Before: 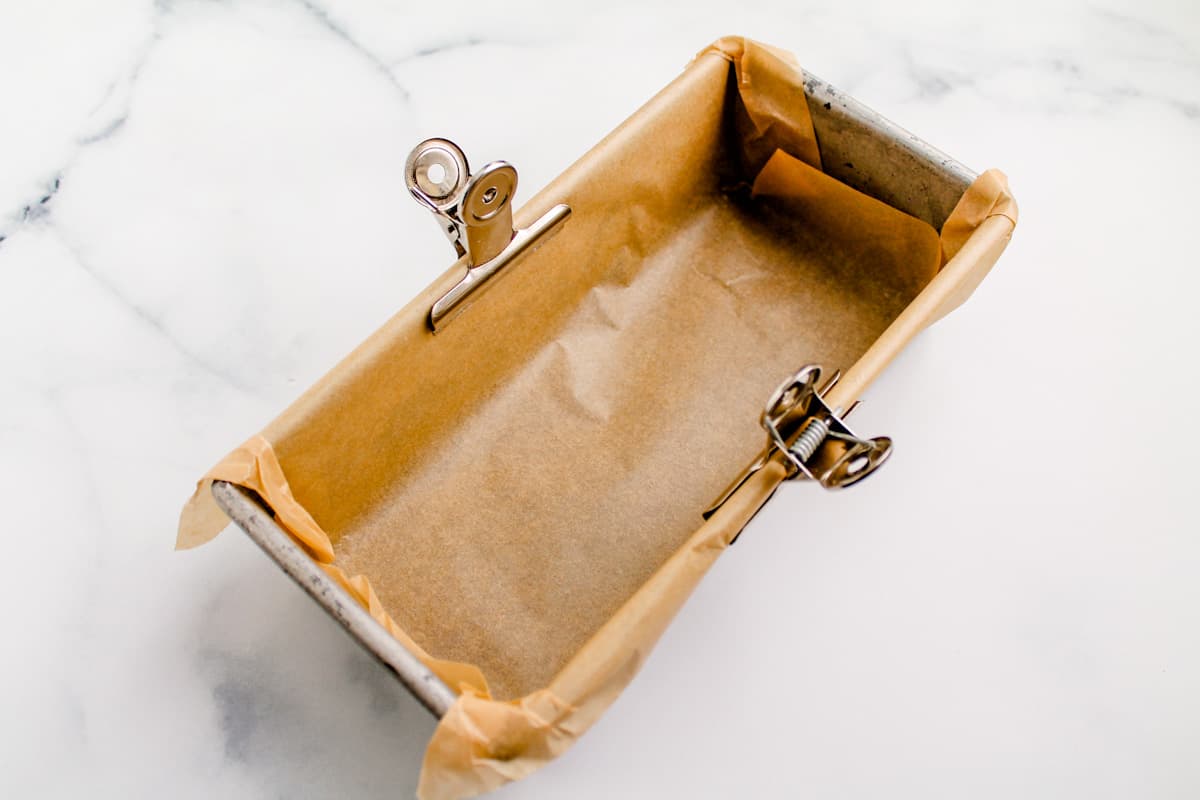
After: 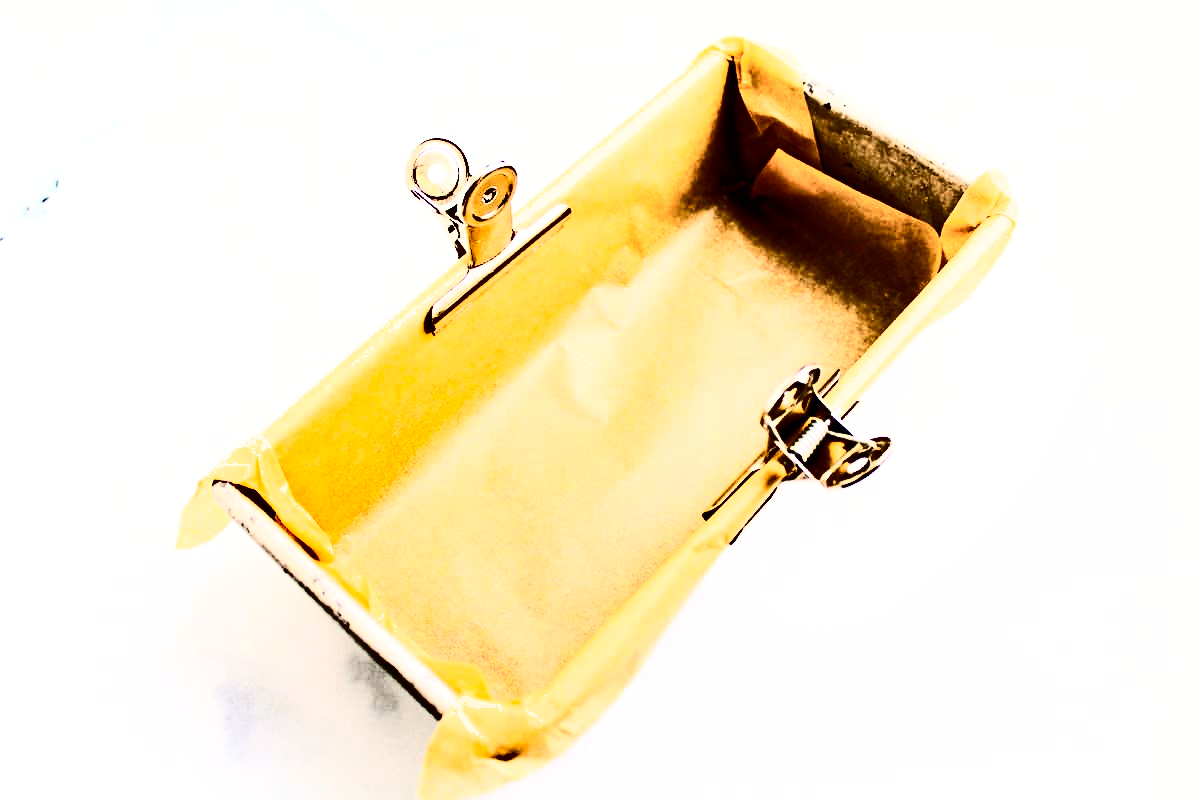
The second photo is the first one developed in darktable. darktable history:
exposure: black level correction 0, exposure 0.7 EV, compensate exposure bias true, compensate highlight preservation false
shadows and highlights: soften with gaussian
contrast brightness saturation: contrast 0.93, brightness 0.2
